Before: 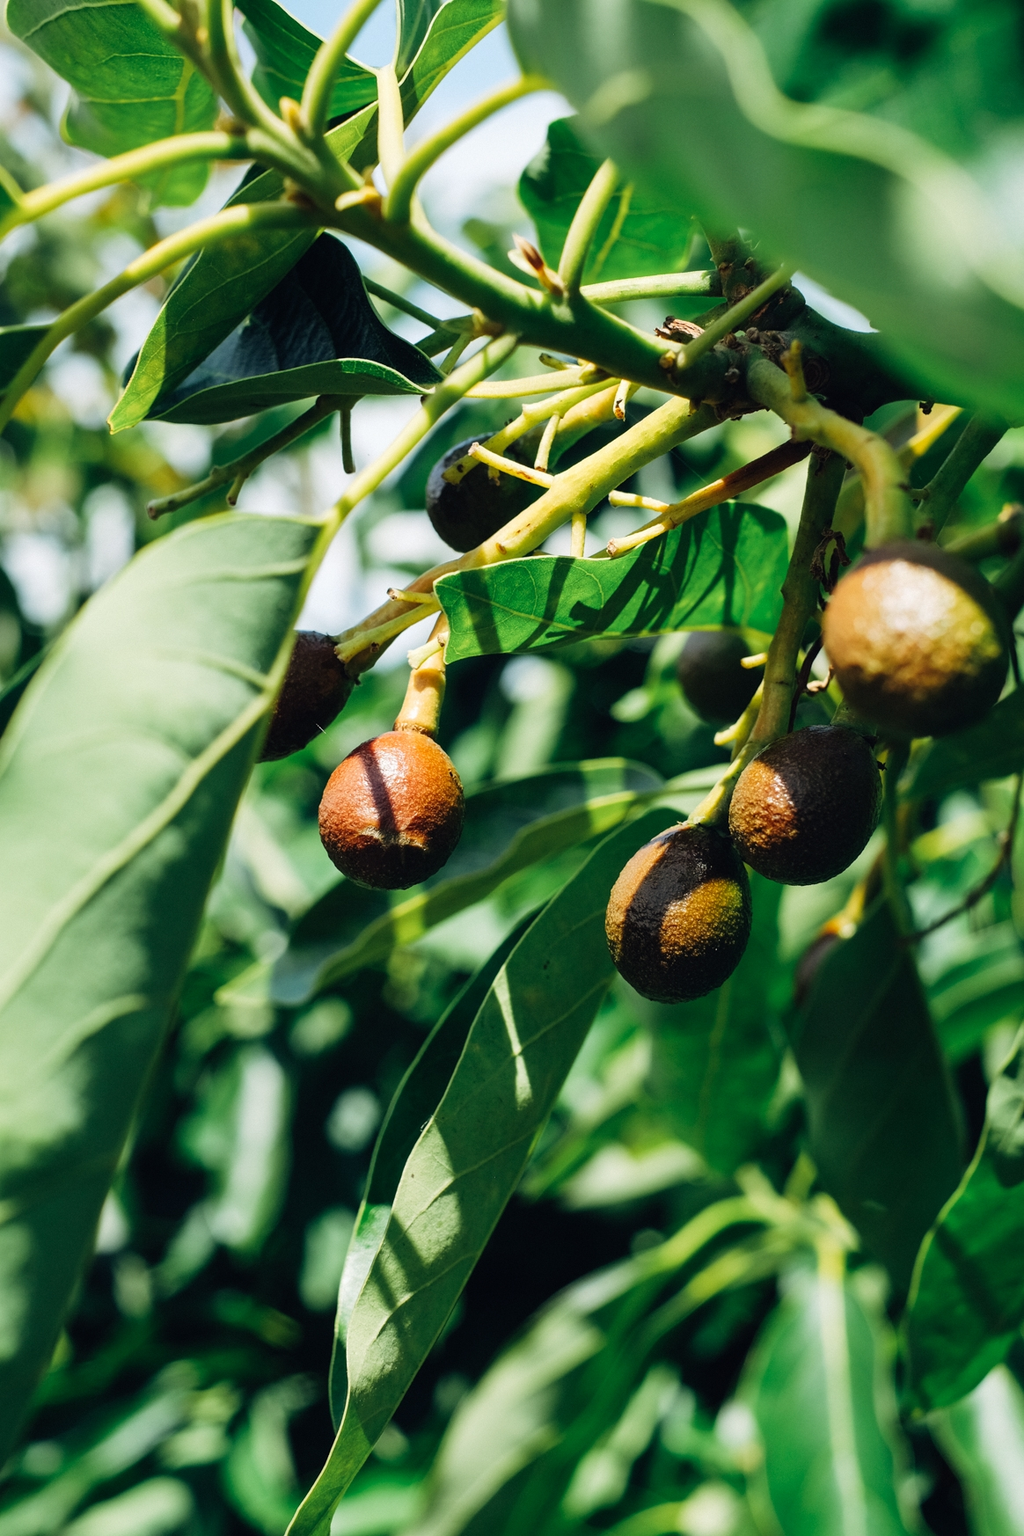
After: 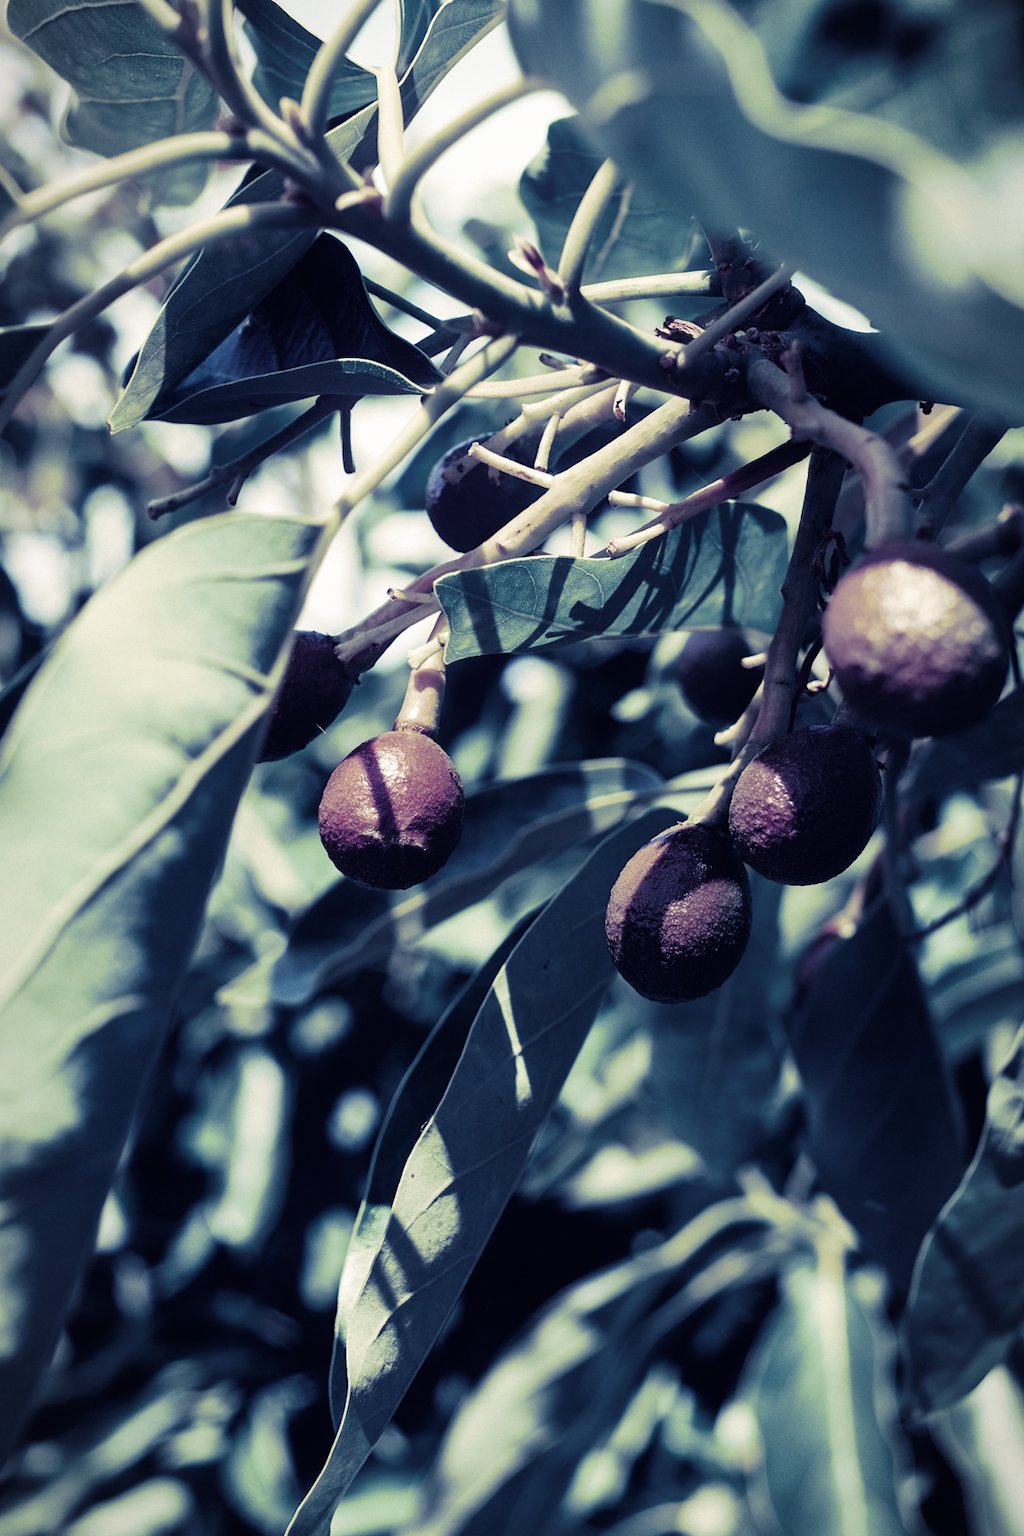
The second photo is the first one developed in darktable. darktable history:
vignetting #1: fall-off start 97%, fall-off radius 100%, width/height ratio 0.609, unbound false
bloom #2: size 23.29%, threshold 98.39%, strength 8.43%
velvia #2: strength 79.52%, mid-tones bias 0.956
lowlight vision #2: transition x [0, 0.2, 0.4, 0.6, 0.8, 1], transition y [0.885, 1.147, 0.665, 0.426, 0.396, 0.347]
monochrome #1: a 39.9, b -11.51, size 0.5
velvia #1: strength 67.07%, mid-tones bias 0.972
split-toning #1: shadows › hue 242.67°, shadows › saturation 0.733, highlights › hue 0°, highlights › saturation 0.874, balance -53.304, compress 23.79%
bloom #1: size 23.29%, threshold 98.39%, strength 8.43%
velvia: strength 67.07%, mid-tones bias 0.972
vignetting: fall-off start 97%, fall-off radius 100%, width/height ratio 0.609, unbound false
bloom: size 13.65%, threshold 98.39%, strength 4.82%
lowlight vision: transition x [0, 0.2, 0.4, 0.6, 0.8, 1], transition y [0.907, 0.966, 1.002, 0.609, 0.398, 0.347]
split-toning: shadows › hue 242.67°, shadows › saturation 0.733, highlights › hue 45.33°, highlights › saturation 0.667, balance -53.304, compress 21.15%
